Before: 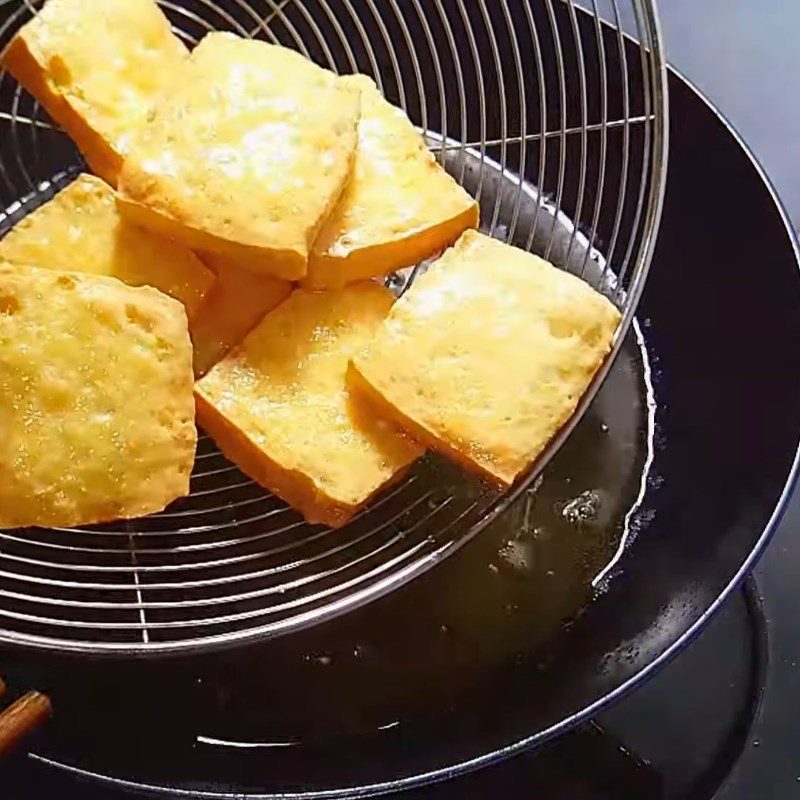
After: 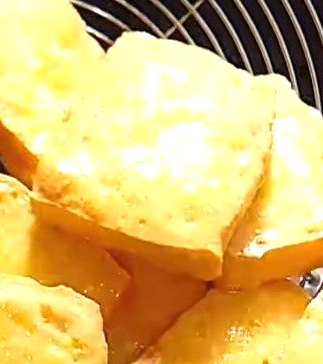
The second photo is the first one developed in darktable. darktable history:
crop and rotate: left 10.823%, top 0.099%, right 48.681%, bottom 54.337%
tone equalizer: -8 EV -0.39 EV, -7 EV -0.385 EV, -6 EV -0.372 EV, -5 EV -0.229 EV, -3 EV 0.251 EV, -2 EV 0.33 EV, -1 EV 0.392 EV, +0 EV 0.425 EV
